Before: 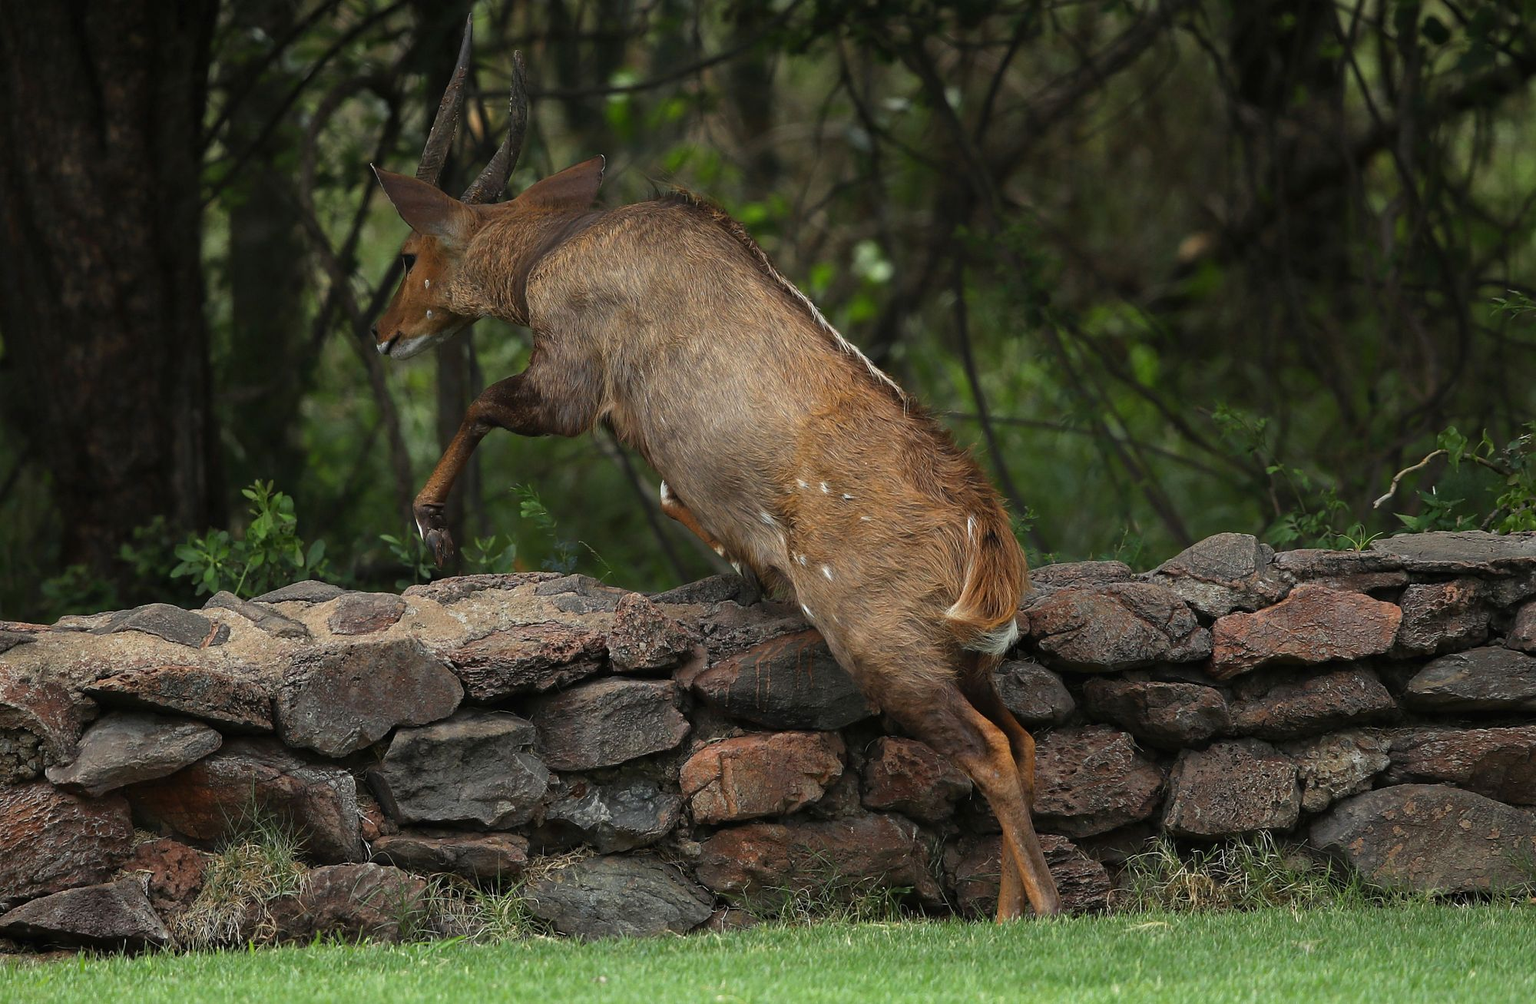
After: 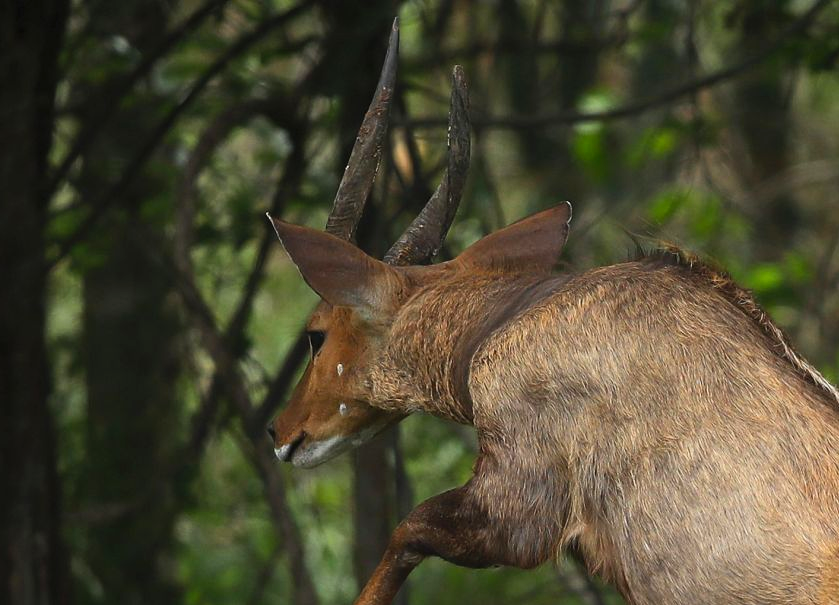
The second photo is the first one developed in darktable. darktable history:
contrast brightness saturation: contrast 0.2, brightness 0.16, saturation 0.22
crop and rotate: left 10.817%, top 0.062%, right 47.194%, bottom 53.626%
